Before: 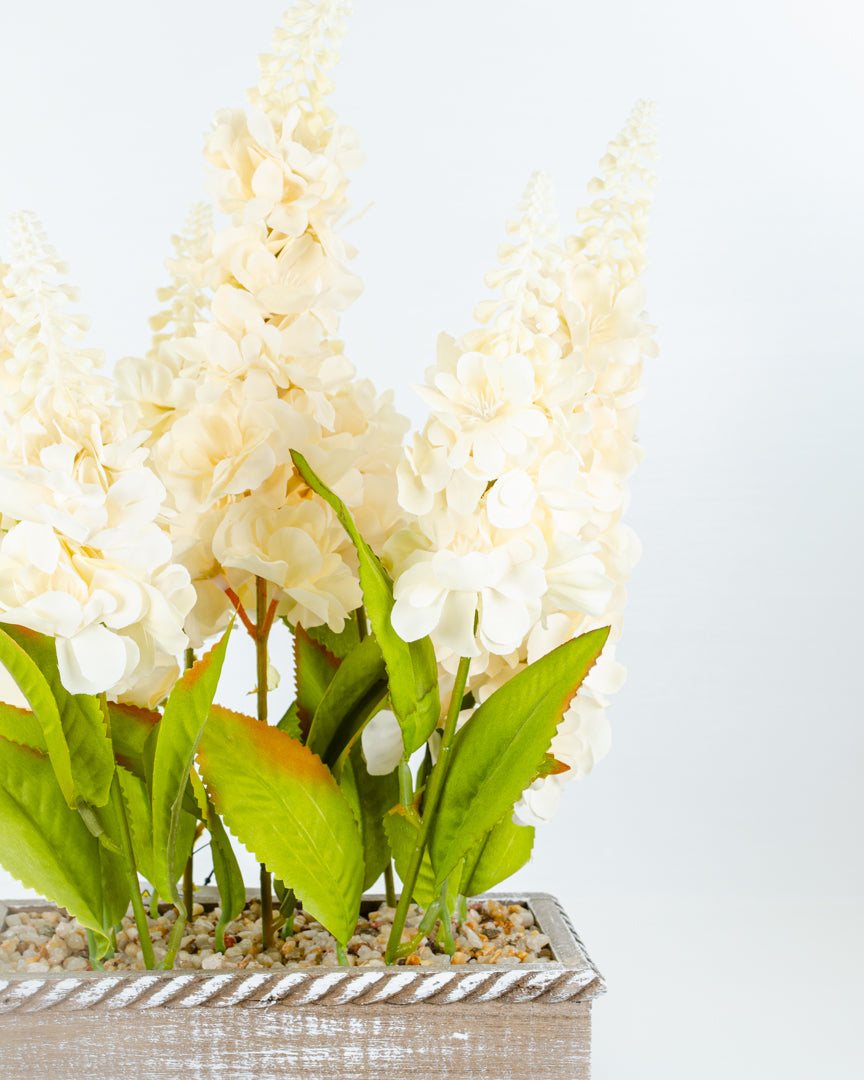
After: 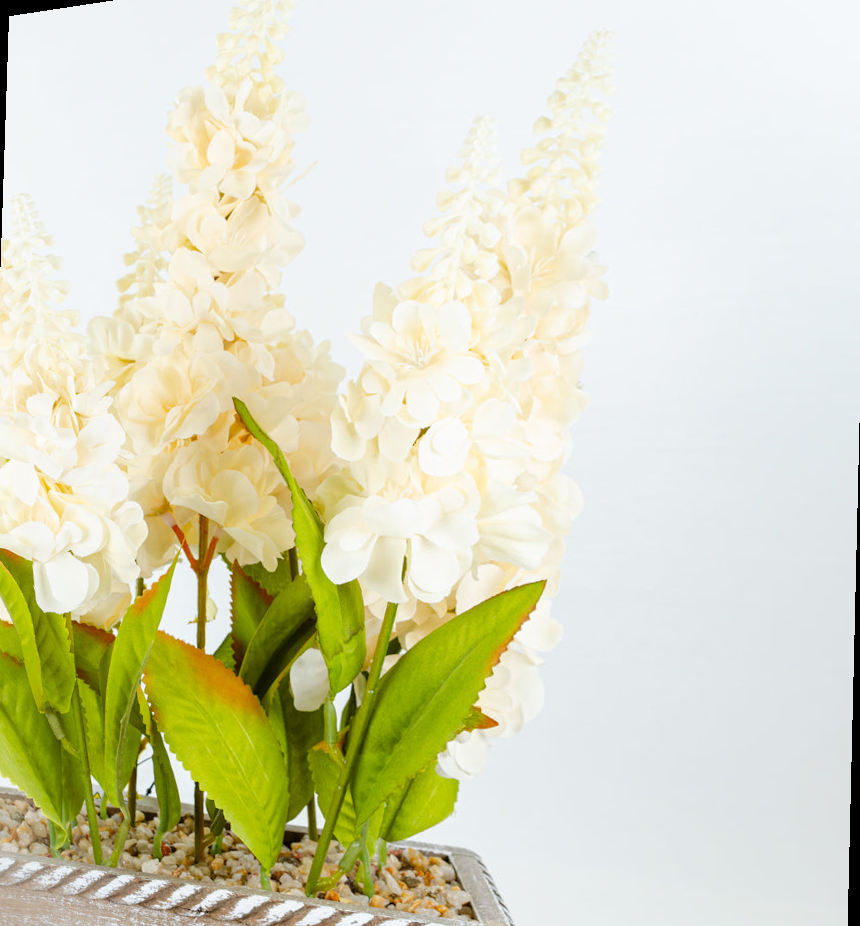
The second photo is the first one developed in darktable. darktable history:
rotate and perspective: rotation 1.69°, lens shift (vertical) -0.023, lens shift (horizontal) -0.291, crop left 0.025, crop right 0.988, crop top 0.092, crop bottom 0.842
